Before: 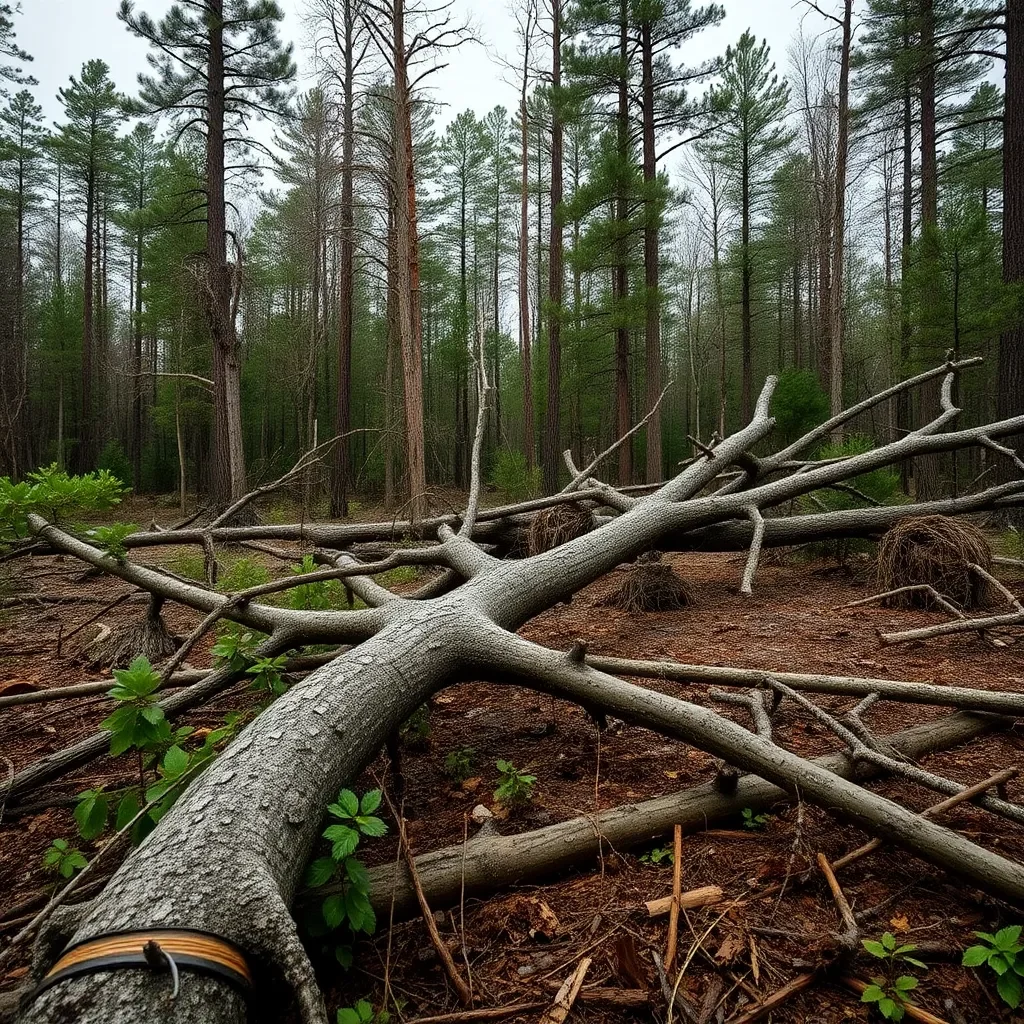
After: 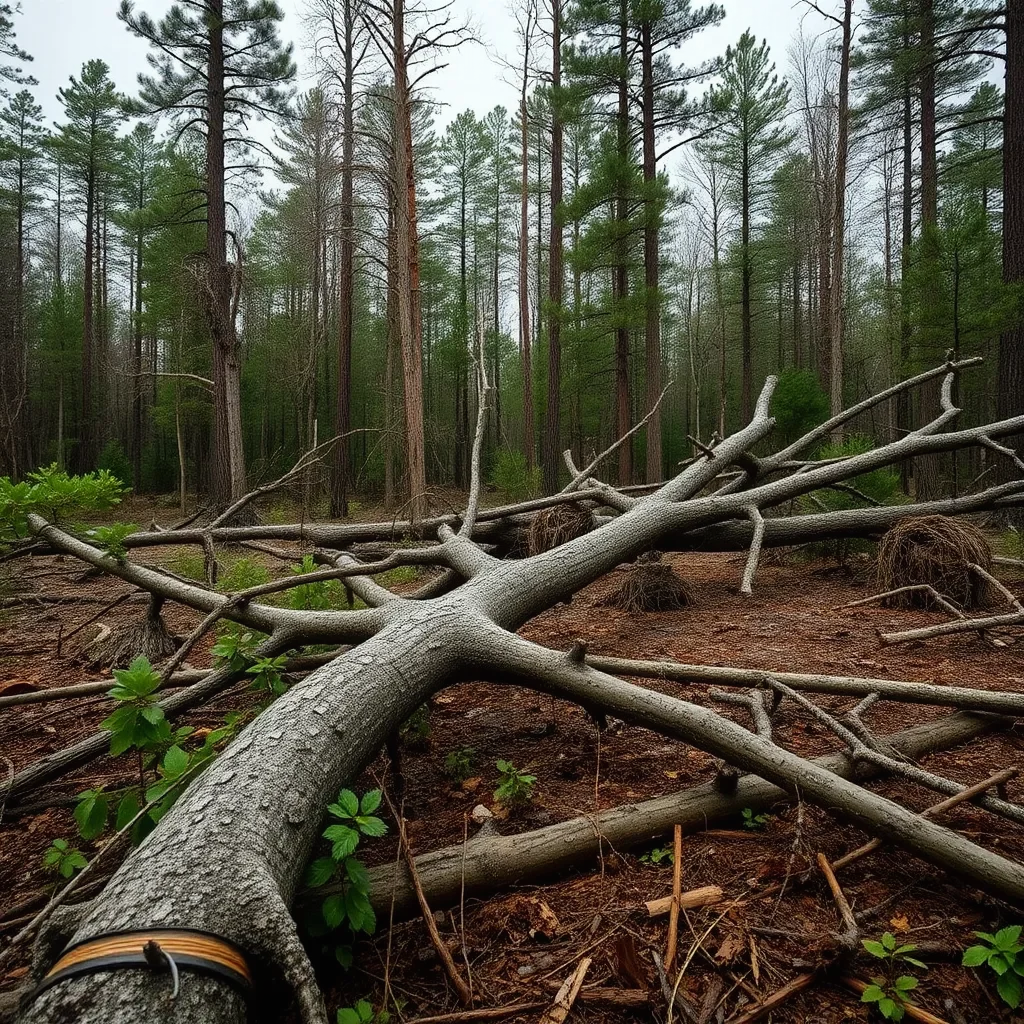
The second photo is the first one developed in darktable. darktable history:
contrast equalizer: y [[0.6 ×6], [0.55 ×6], [0 ×6], [0 ×6], [0 ×6]], mix -0.108
